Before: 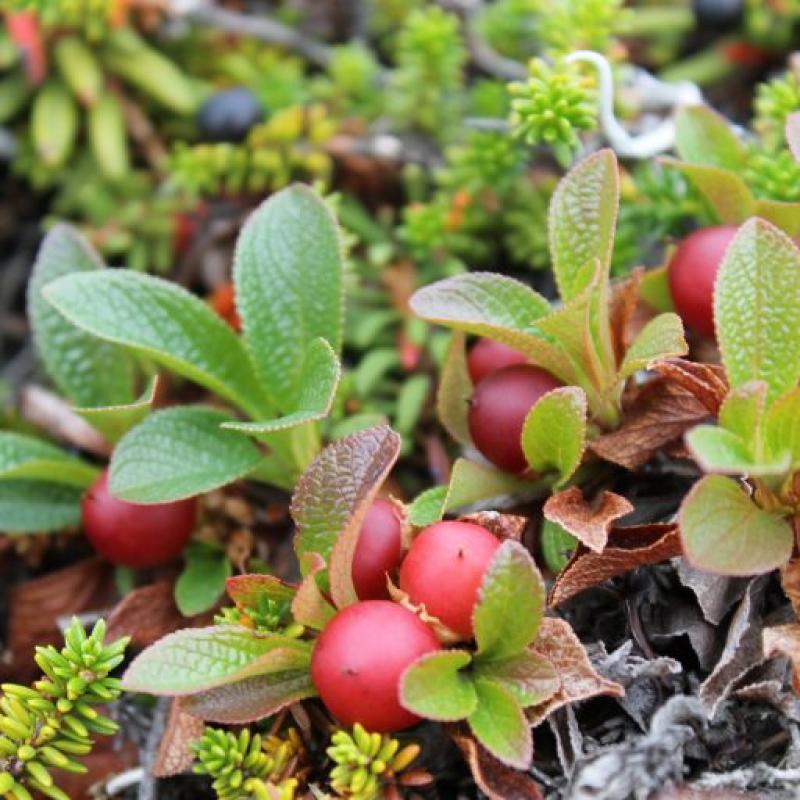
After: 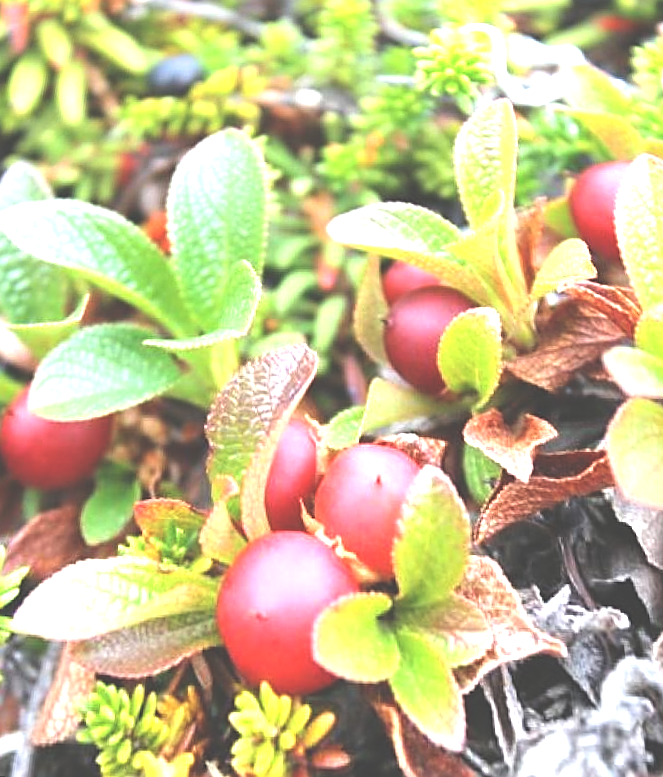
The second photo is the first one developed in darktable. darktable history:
exposure: black level correction -0.023, exposure 1.397 EV, compensate highlight preservation false
rotate and perspective: rotation 0.72°, lens shift (vertical) -0.352, lens shift (horizontal) -0.051, crop left 0.152, crop right 0.859, crop top 0.019, crop bottom 0.964
sharpen: on, module defaults
